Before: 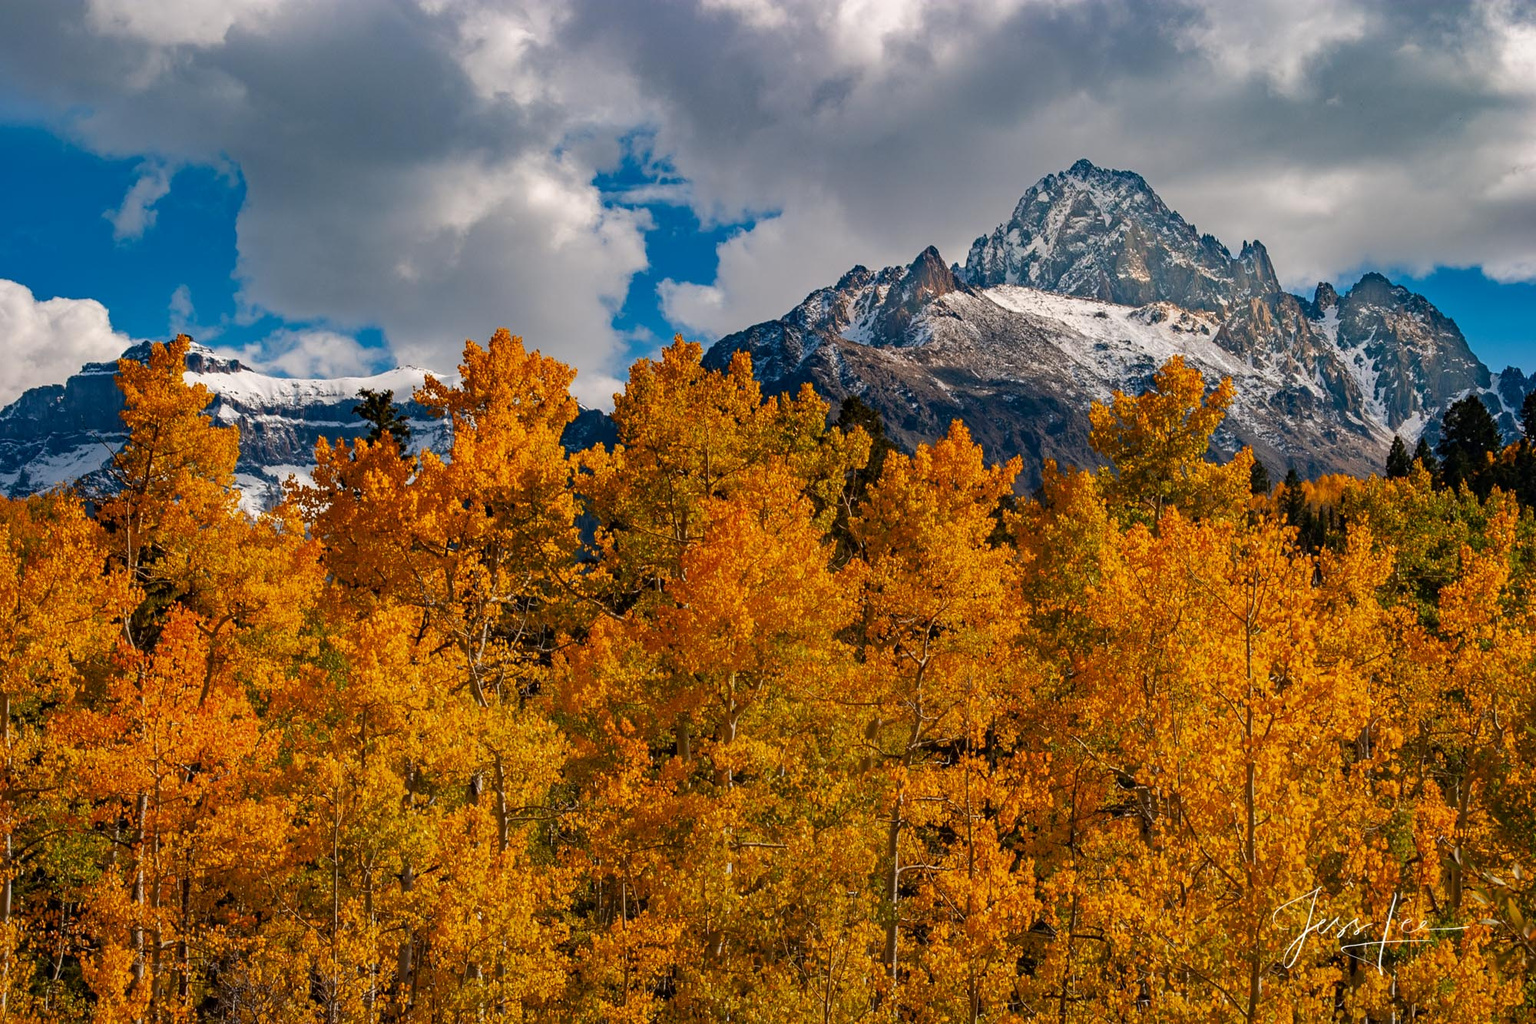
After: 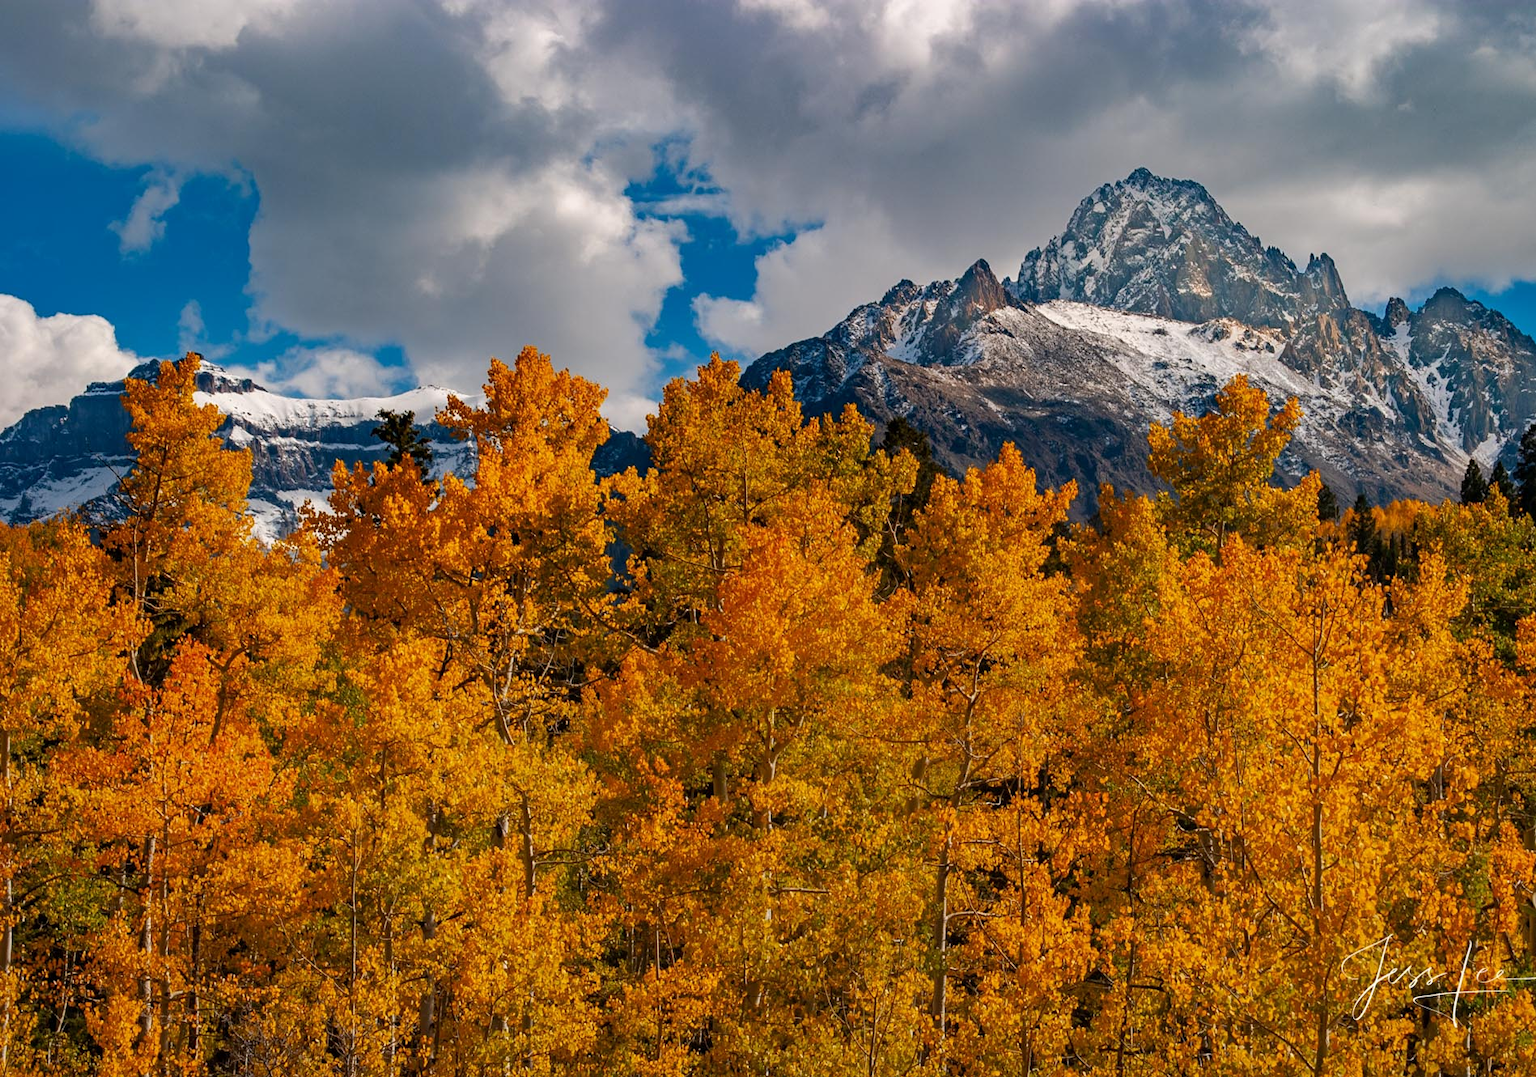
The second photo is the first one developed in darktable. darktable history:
crop and rotate: right 5.079%
